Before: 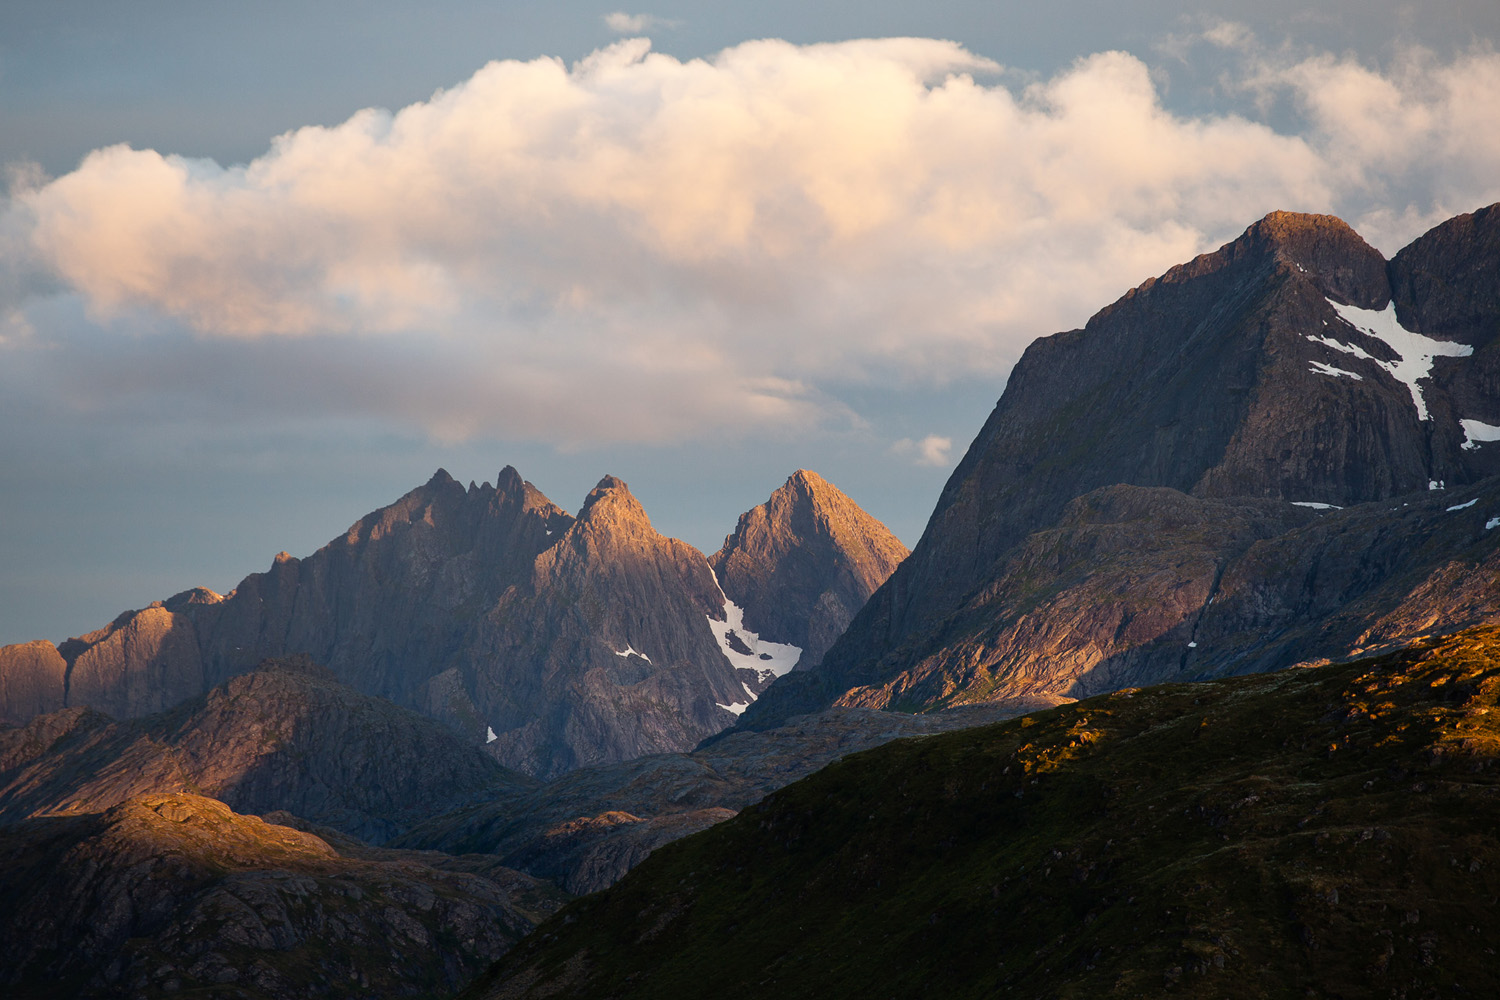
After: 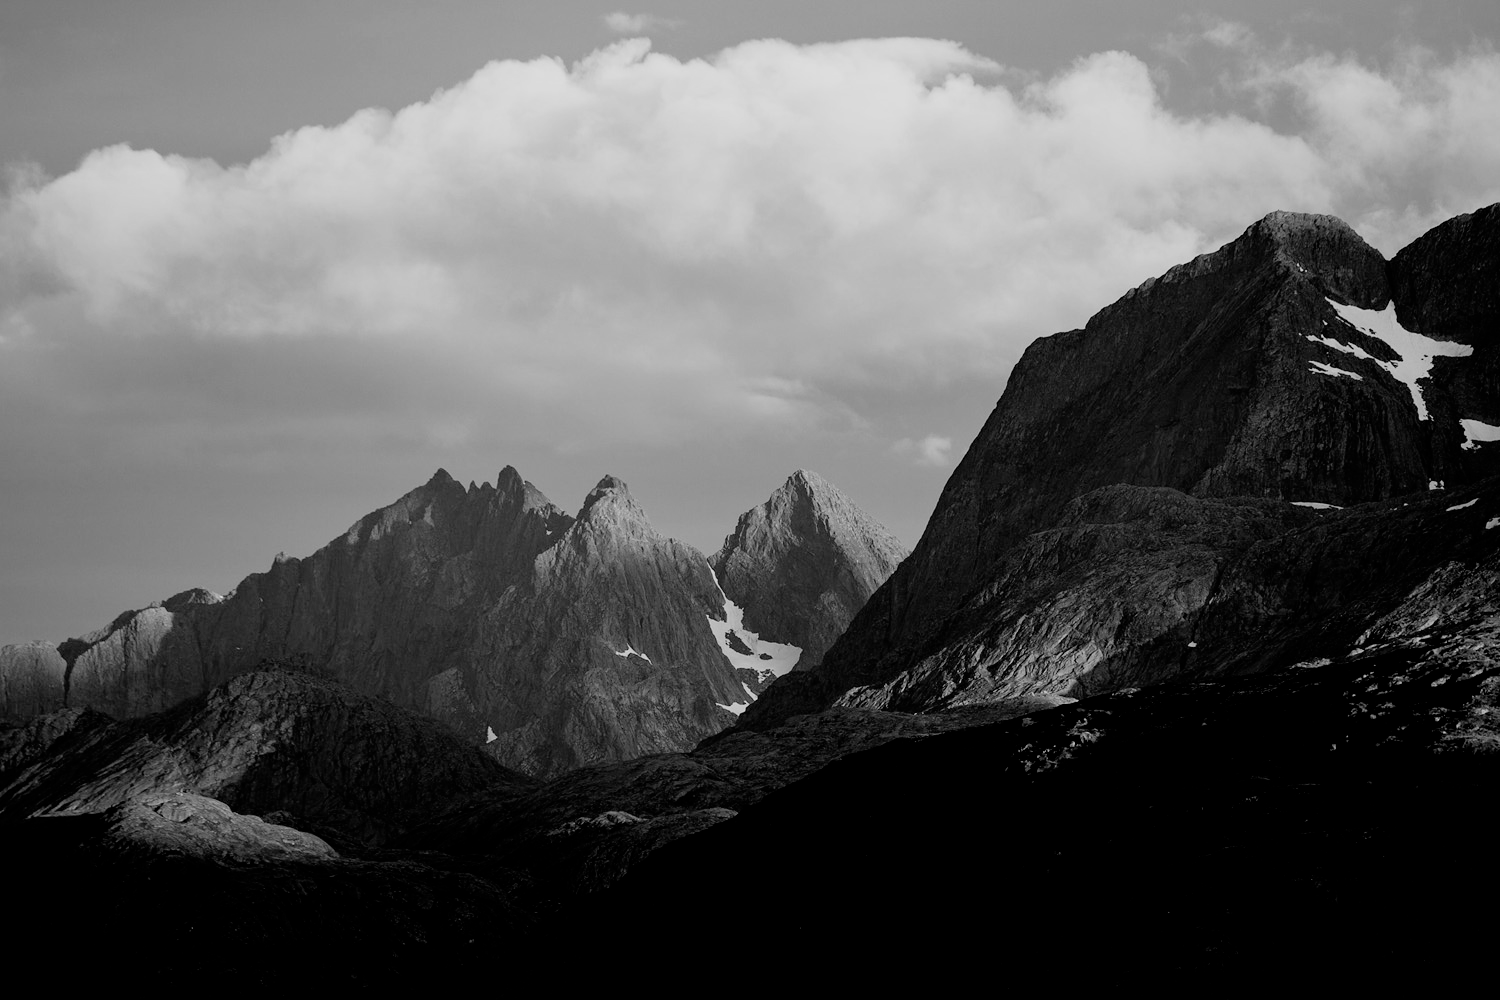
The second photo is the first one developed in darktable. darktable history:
monochrome: a 16.06, b 15.48, size 1
filmic rgb: black relative exposure -3.31 EV, white relative exposure 3.45 EV, hardness 2.36, contrast 1.103
